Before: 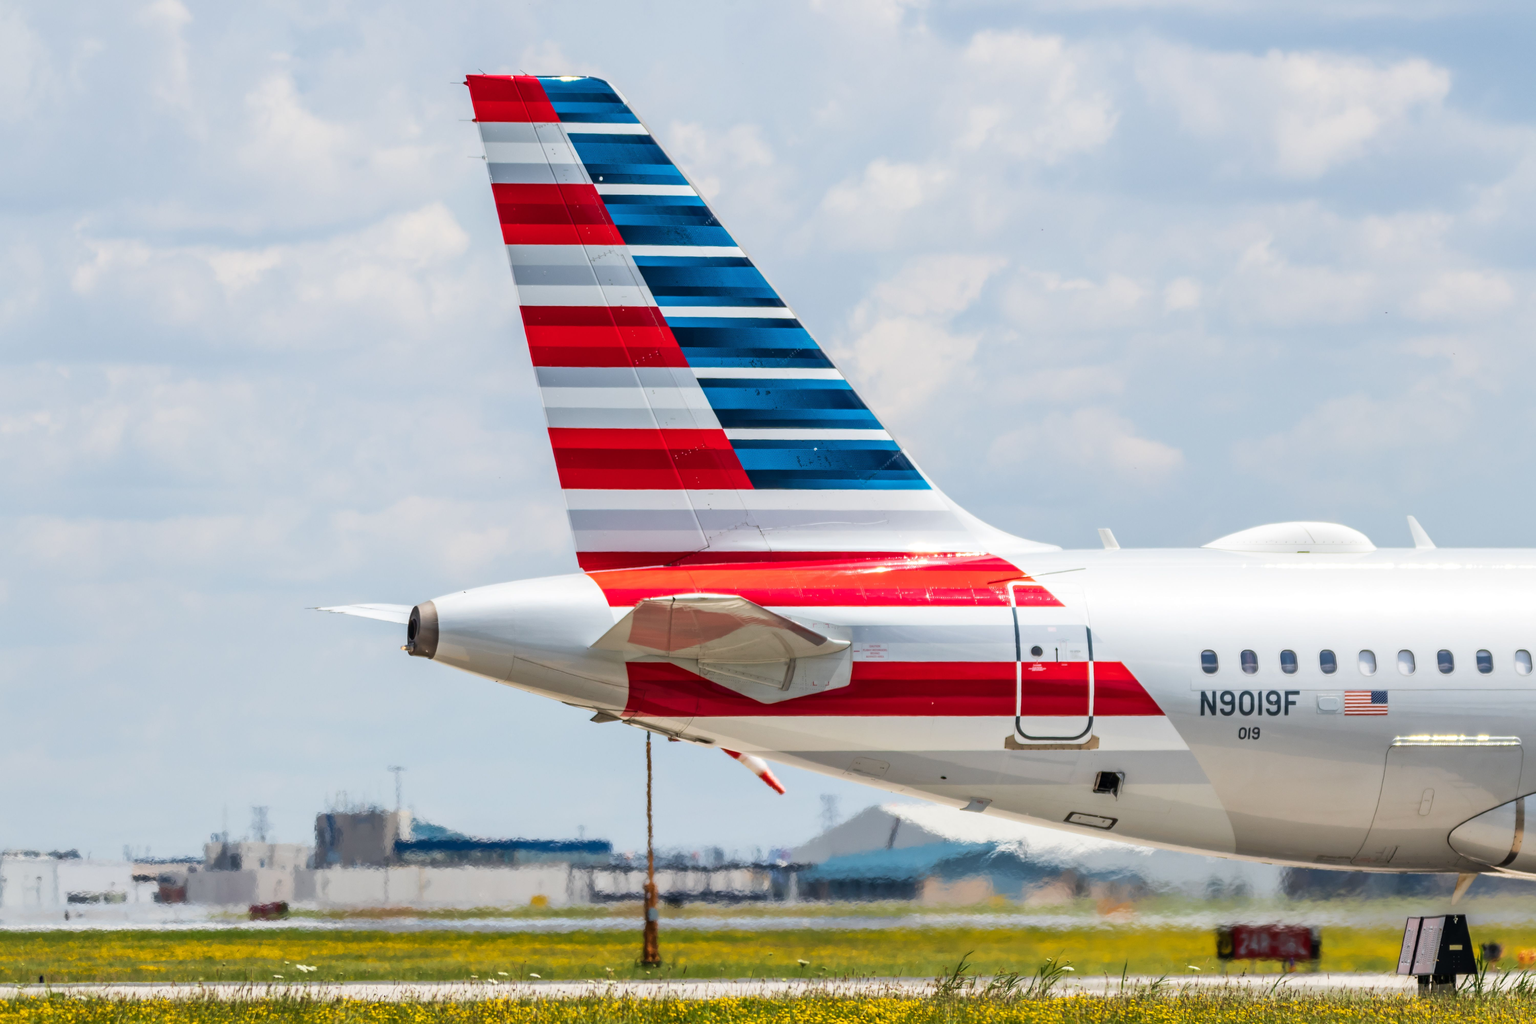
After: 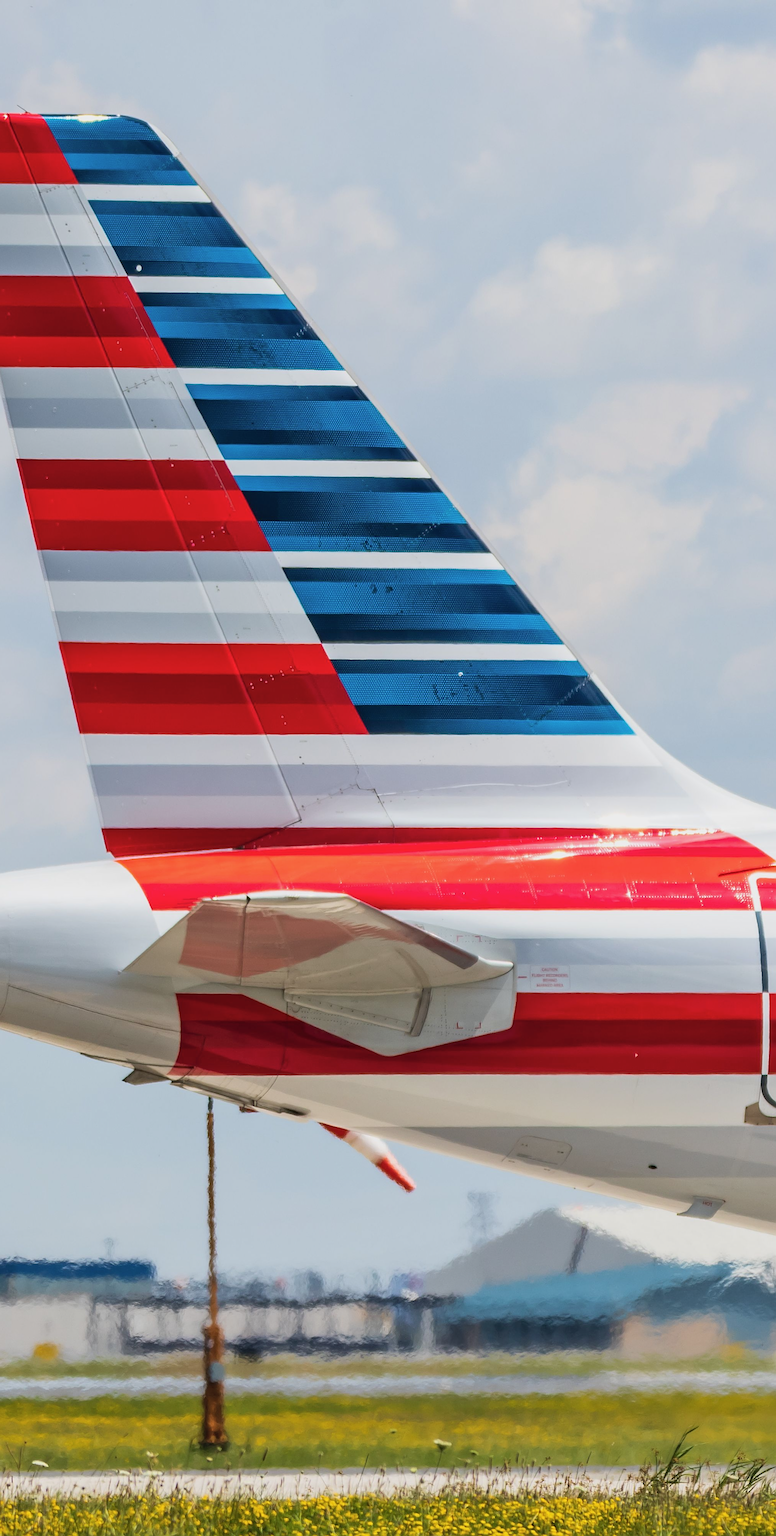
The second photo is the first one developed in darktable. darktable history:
exposure: exposure -0.299 EV, compensate highlight preservation false
crop: left 33.122%, right 33.171%
contrast brightness saturation: contrast 0.052, brightness 0.07, saturation 0.014
sharpen: on, module defaults
